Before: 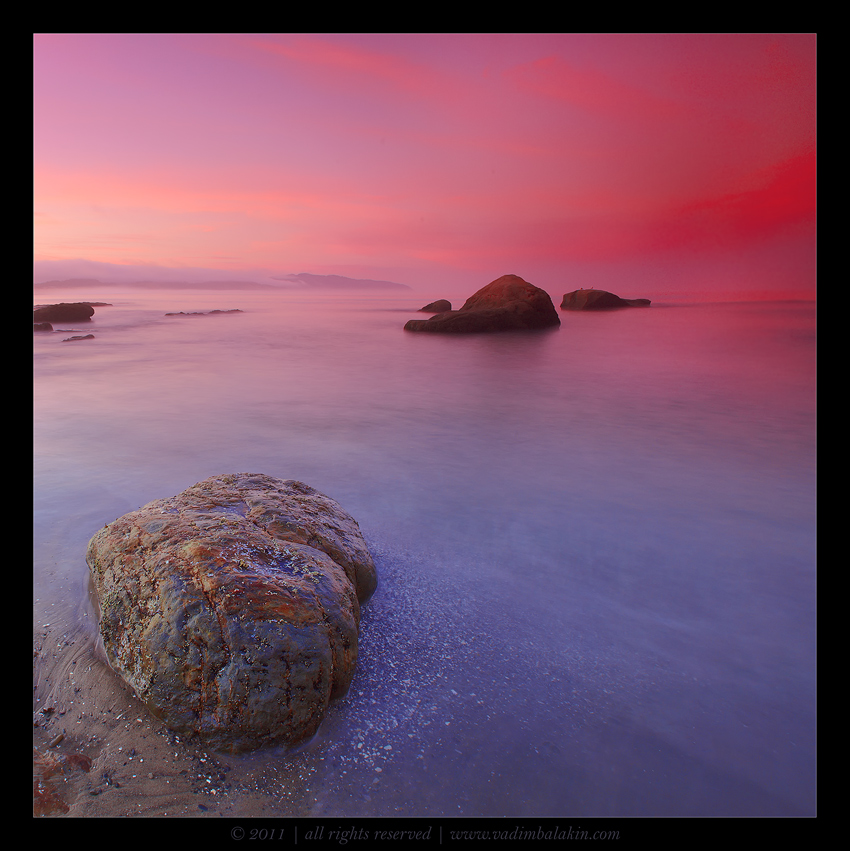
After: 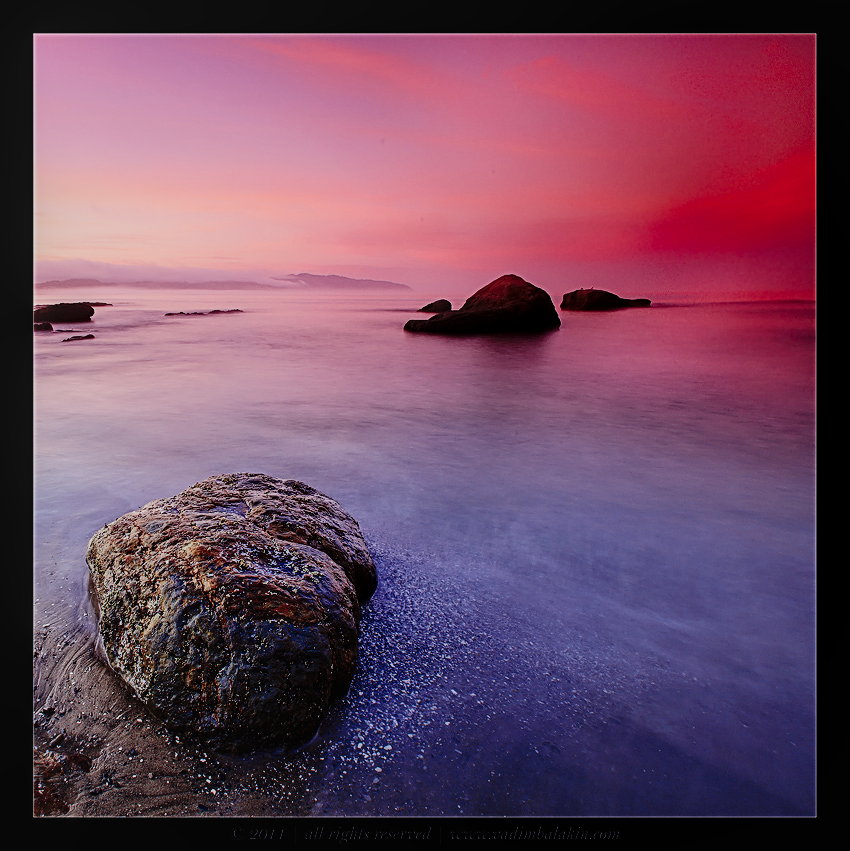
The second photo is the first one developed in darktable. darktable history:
filmic rgb: black relative exposure -7.5 EV, white relative exposure 5 EV, hardness 3.3, contrast 1.3, add noise in highlights 0, color science v3 (2019), use custom middle-gray values true, contrast in highlights soft
contrast brightness saturation: contrast 0.125, brightness -0.121, saturation 0.204
sharpen: radius 2.557, amount 0.637
local contrast: on, module defaults
color correction: highlights b* 0.003, saturation 0.785
tone curve: curves: ch0 [(0, 0.022) (0.114, 0.088) (0.282, 0.316) (0.446, 0.511) (0.613, 0.693) (0.786, 0.843) (0.999, 0.949)]; ch1 [(0, 0) (0.395, 0.343) (0.463, 0.427) (0.486, 0.474) (0.503, 0.5) (0.535, 0.522) (0.555, 0.546) (0.594, 0.614) (0.755, 0.793) (1, 1)]; ch2 [(0, 0) (0.369, 0.388) (0.449, 0.431) (0.501, 0.5) (0.528, 0.517) (0.561, 0.598) (0.697, 0.721) (1, 1)], preserve colors none
exposure: compensate highlight preservation false
